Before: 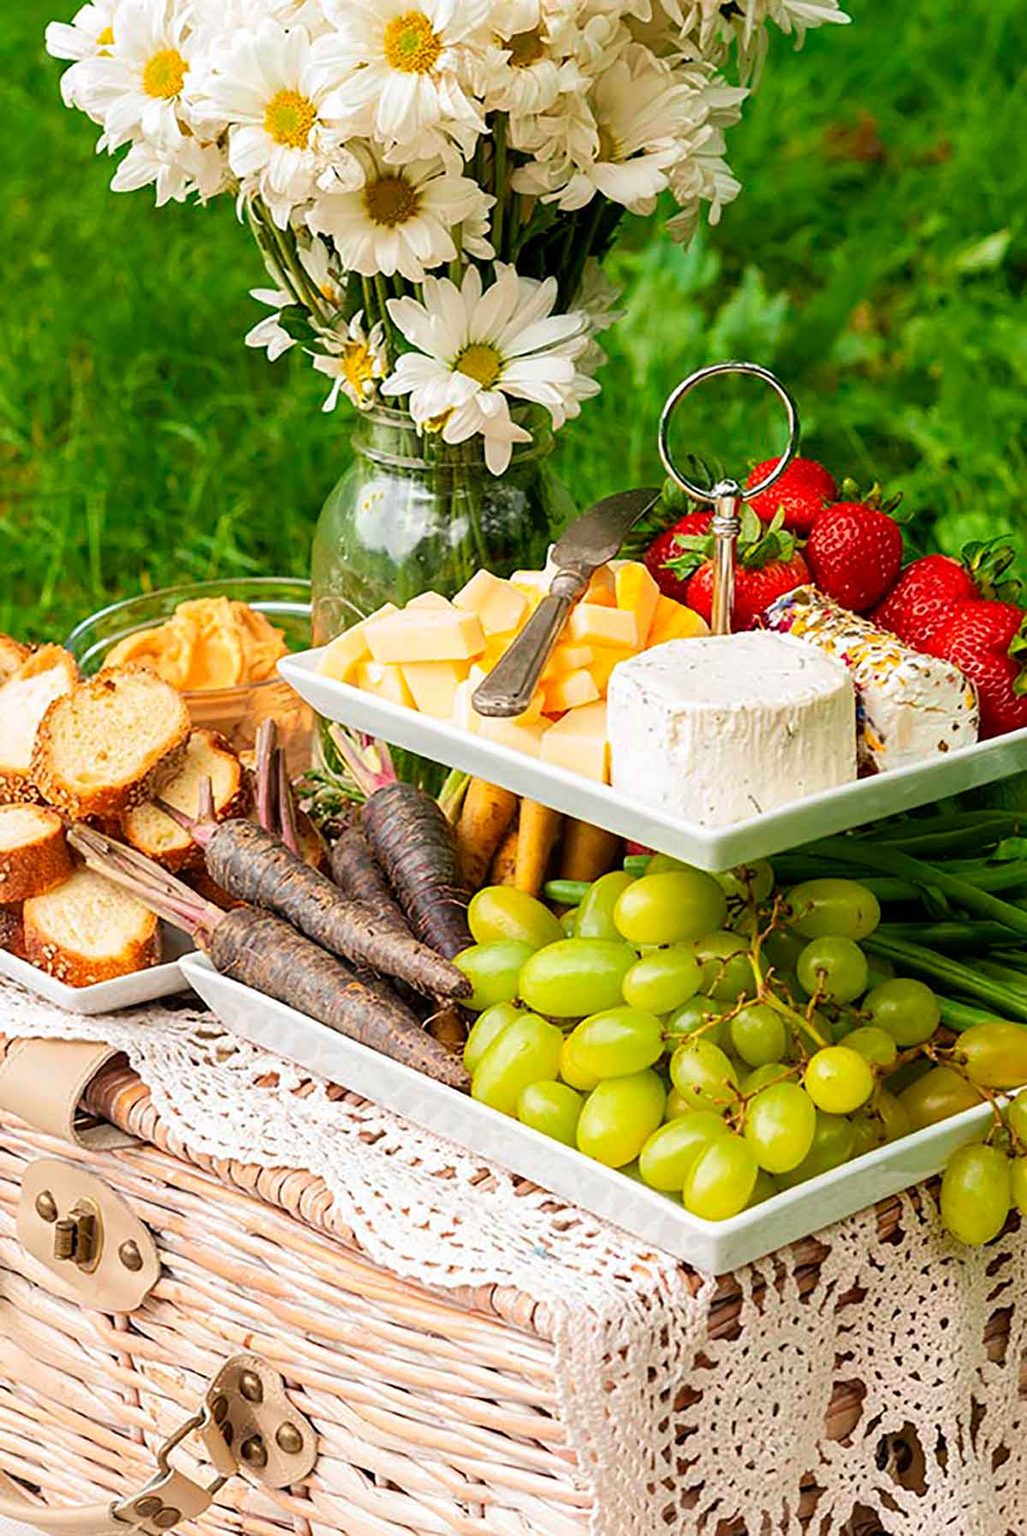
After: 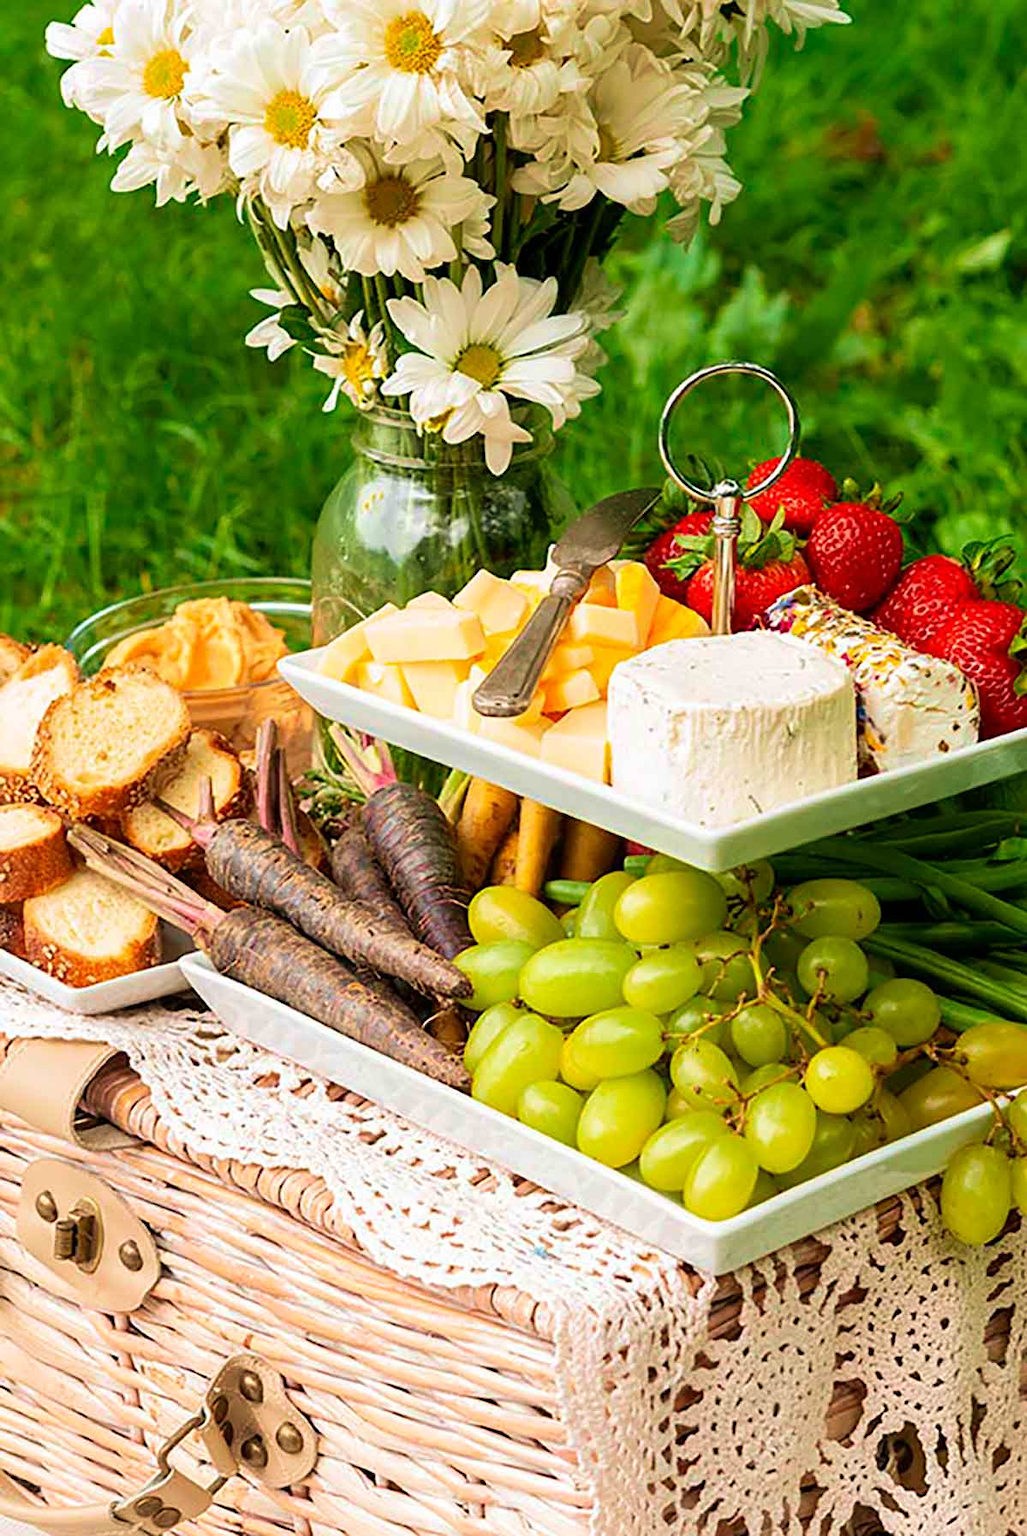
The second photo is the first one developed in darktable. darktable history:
velvia: strength 39.73%
